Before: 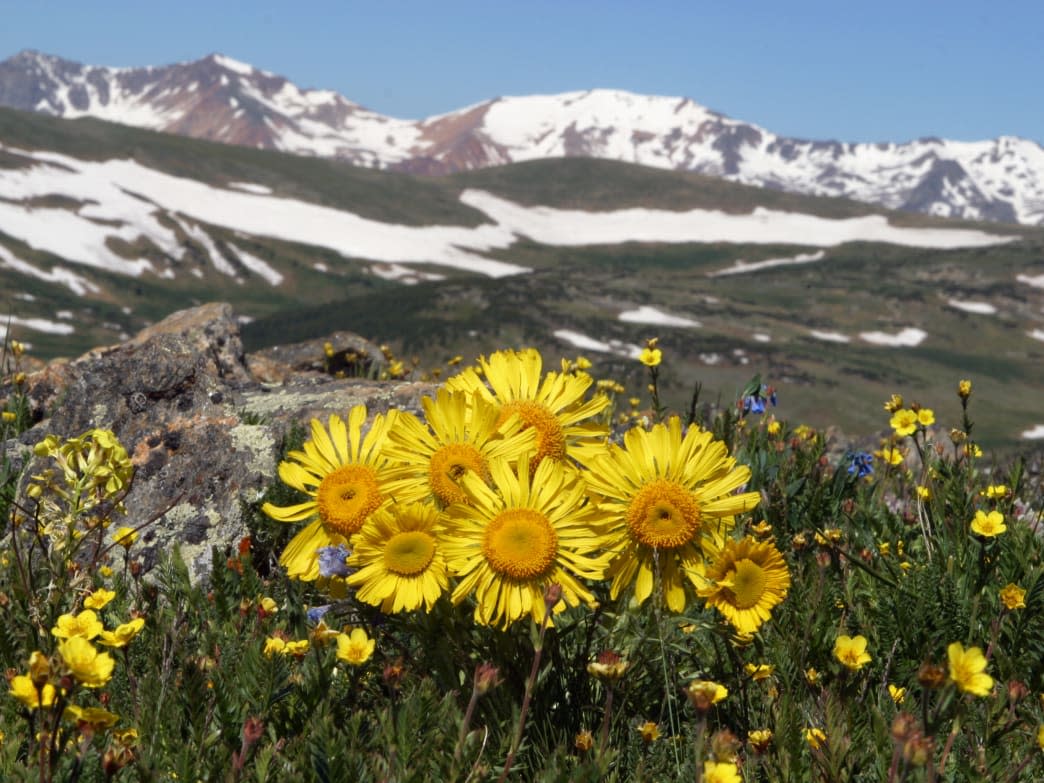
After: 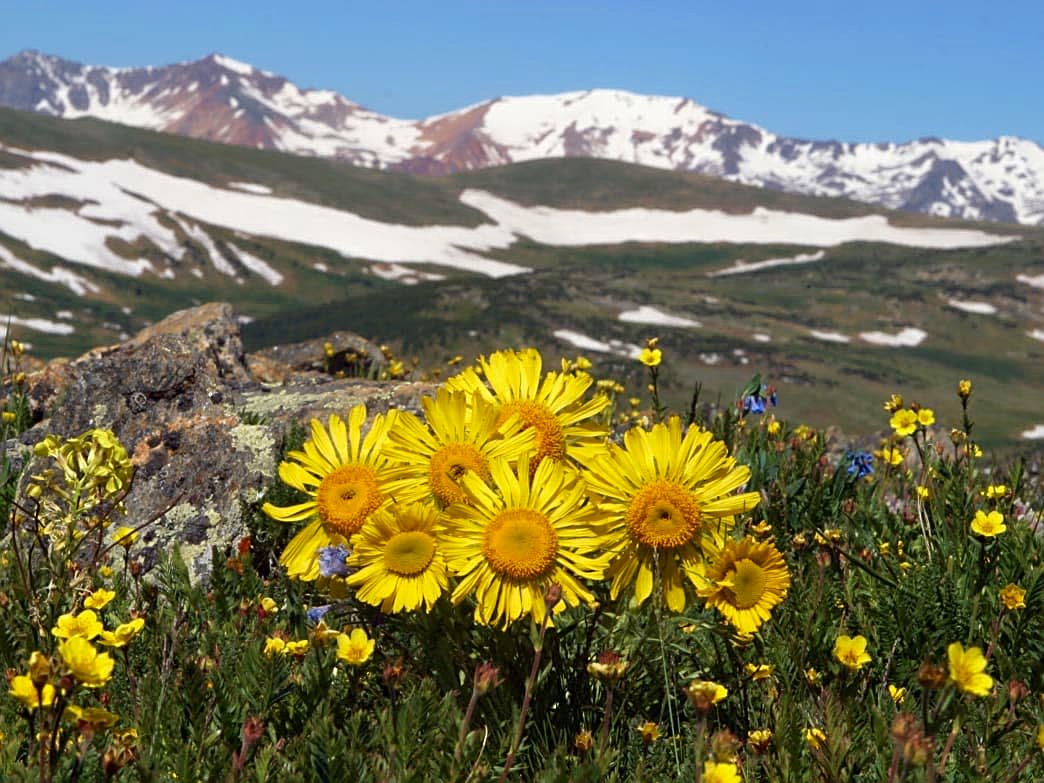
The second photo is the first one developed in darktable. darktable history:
contrast brightness saturation: saturation 0.12
velvia: on, module defaults
sharpen: on, module defaults
